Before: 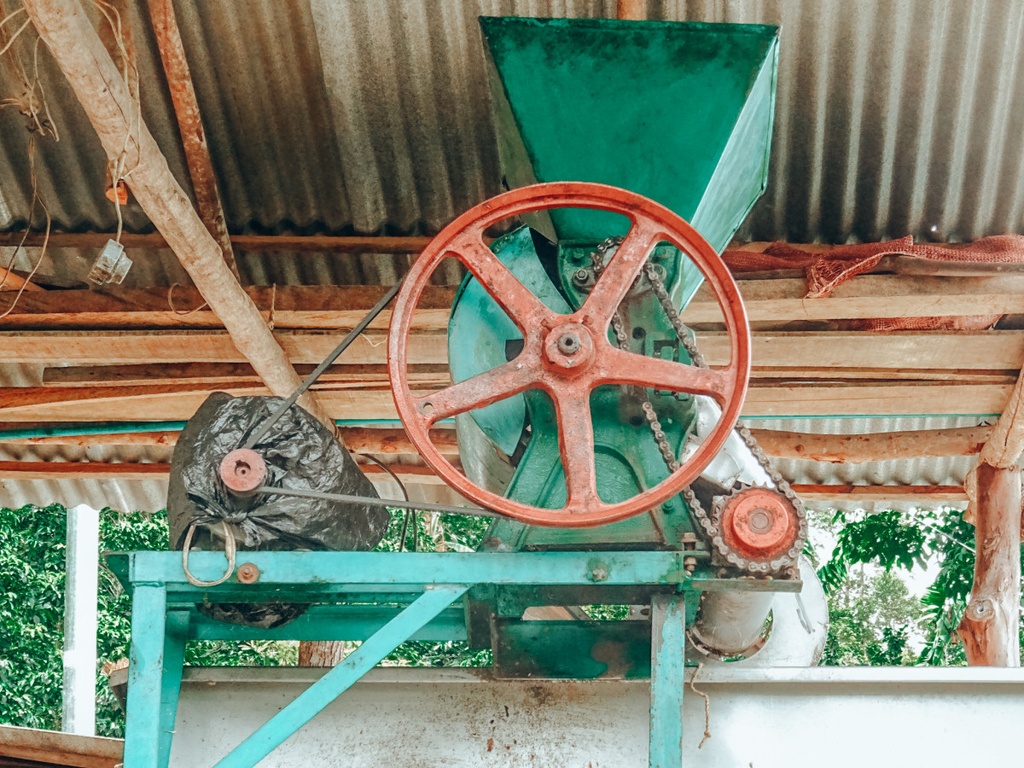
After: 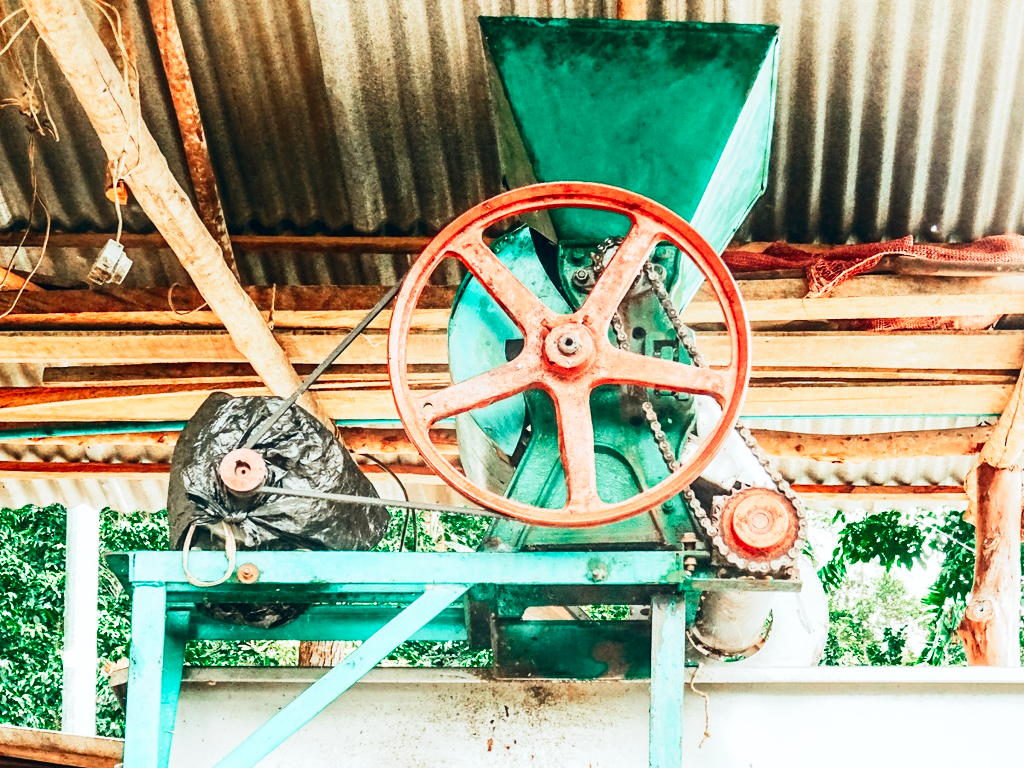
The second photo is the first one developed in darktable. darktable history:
contrast brightness saturation: contrast 0.18, saturation 0.3
base curve: curves: ch0 [(0, 0) (0.088, 0.125) (0.176, 0.251) (0.354, 0.501) (0.613, 0.749) (1, 0.877)], preserve colors none
tone equalizer: -8 EV -0.75 EV, -7 EV -0.7 EV, -6 EV -0.6 EV, -5 EV -0.4 EV, -3 EV 0.4 EV, -2 EV 0.6 EV, -1 EV 0.7 EV, +0 EV 0.75 EV, edges refinement/feathering 500, mask exposure compensation -1.57 EV, preserve details no
